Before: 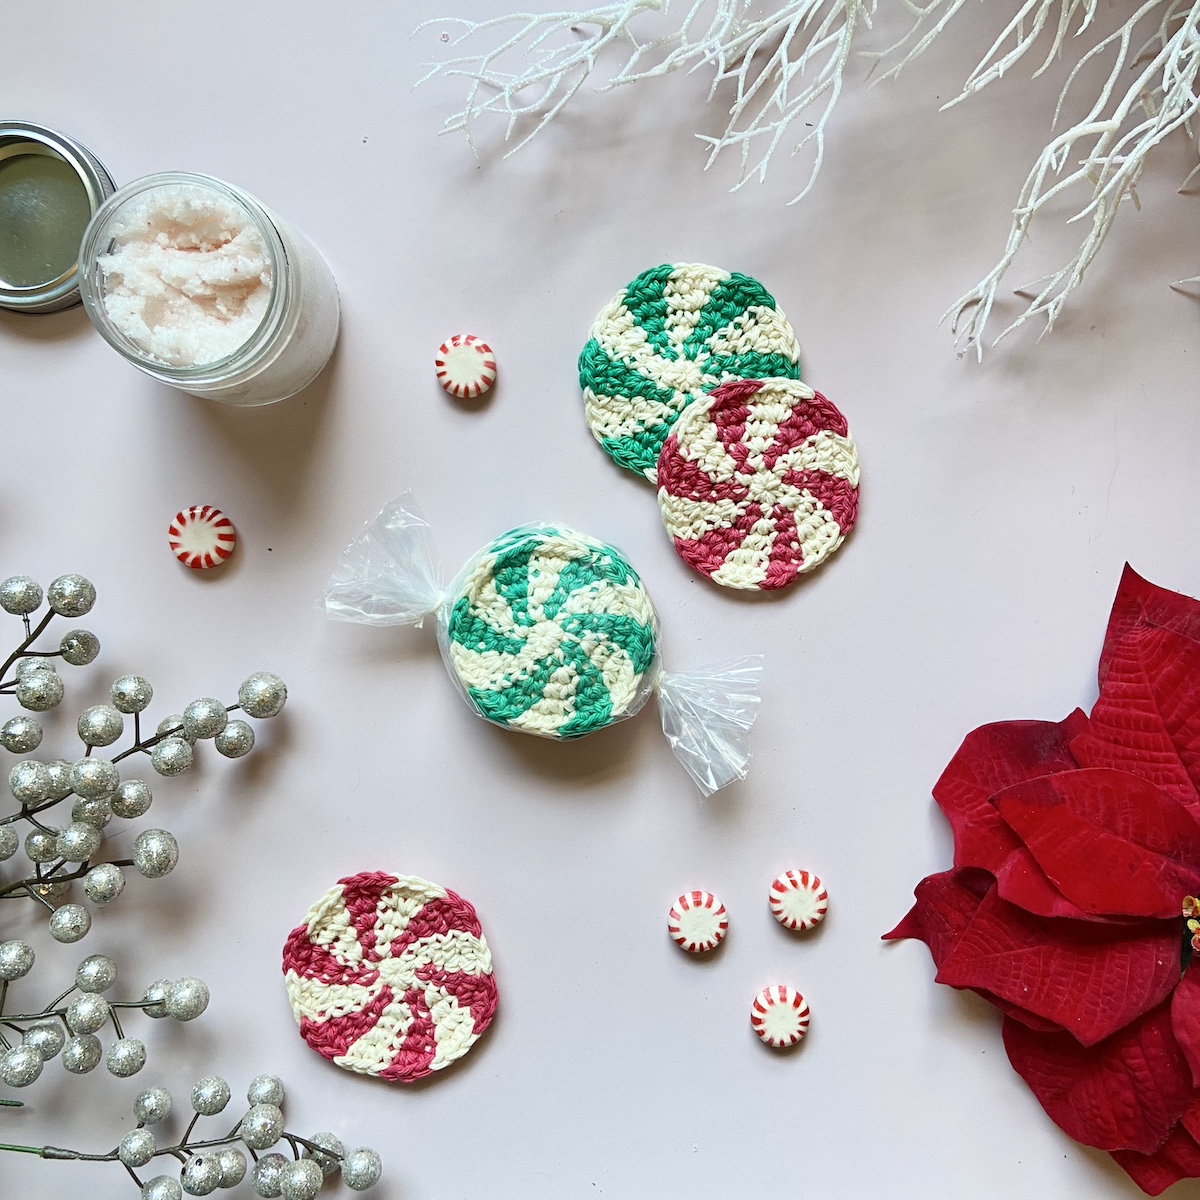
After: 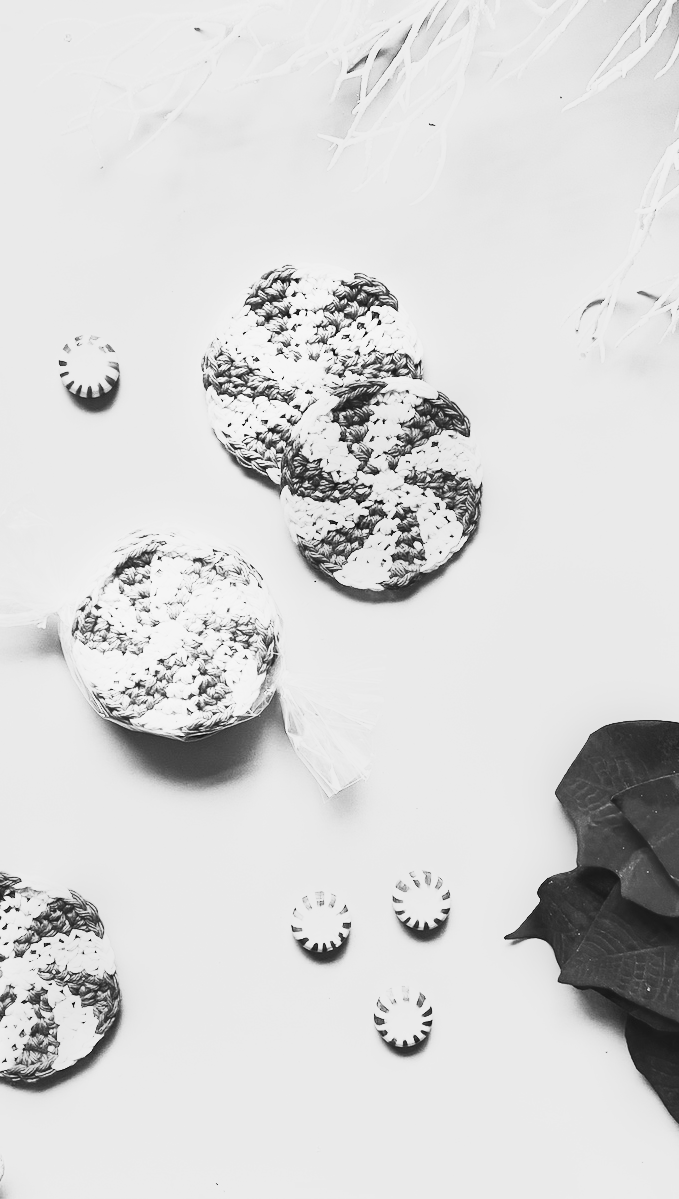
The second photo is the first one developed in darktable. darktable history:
crop: left 31.458%, top 0%, right 11.876%
monochrome: a -74.22, b 78.2
contrast brightness saturation: contrast 0.83, brightness 0.59, saturation 0.59
